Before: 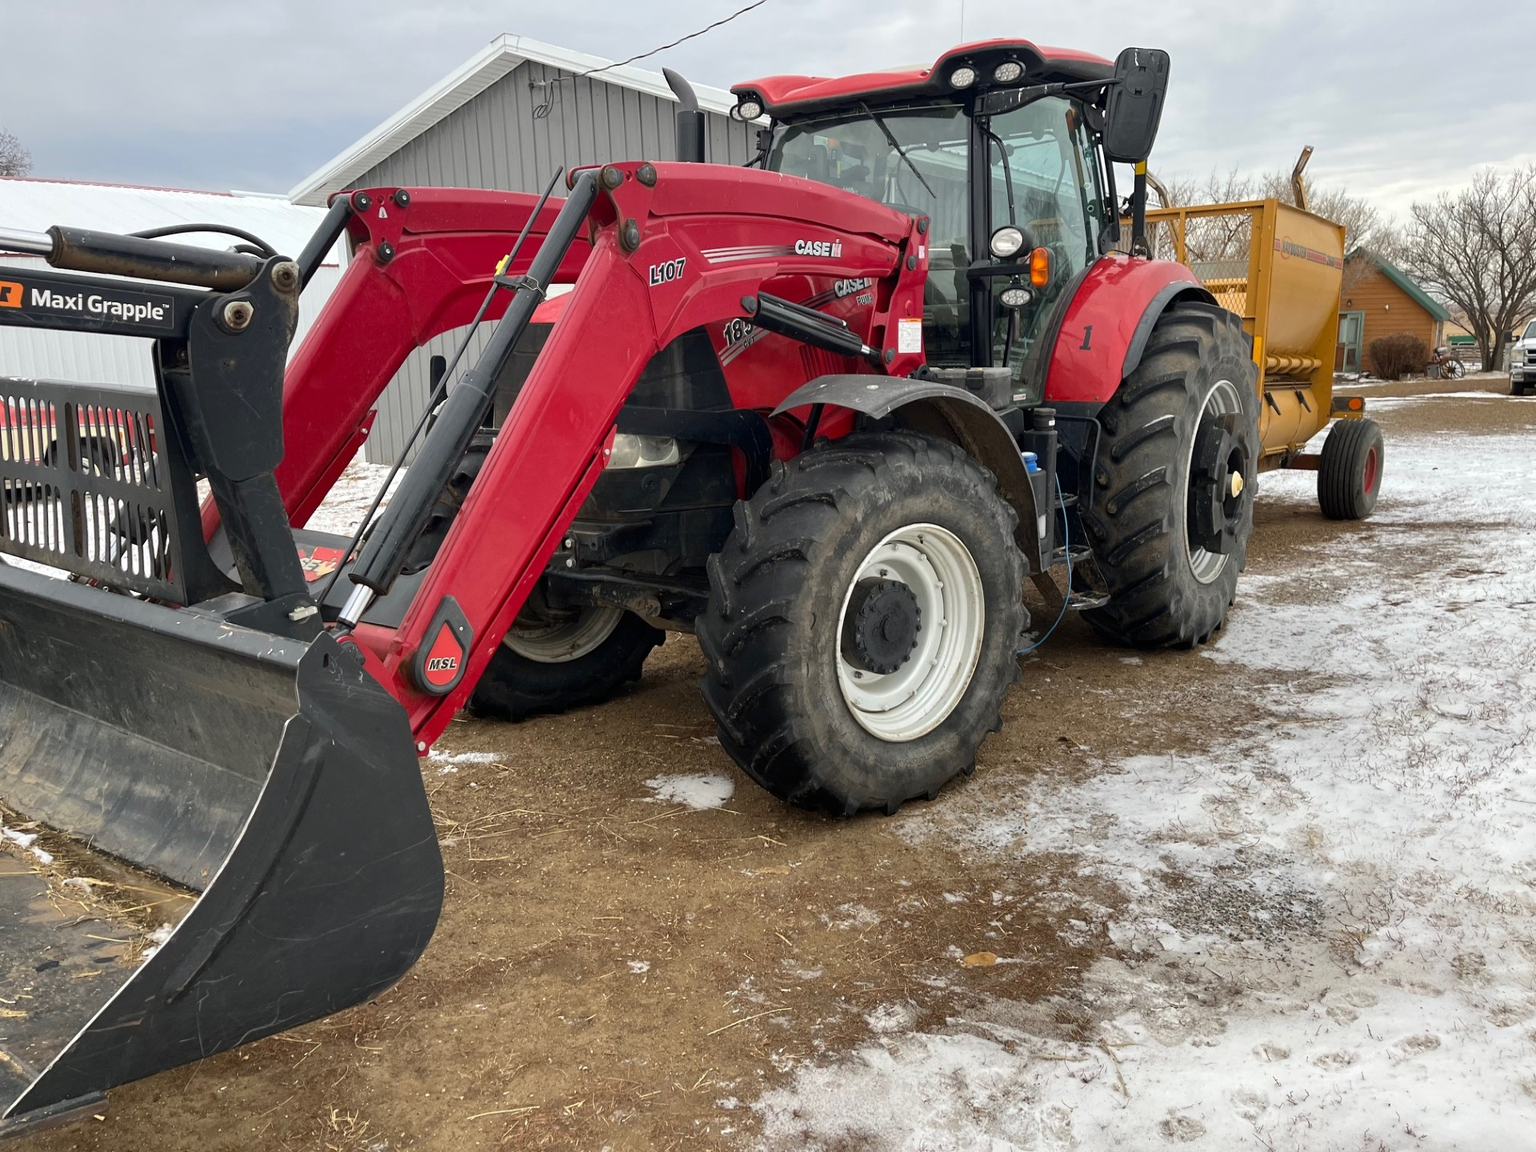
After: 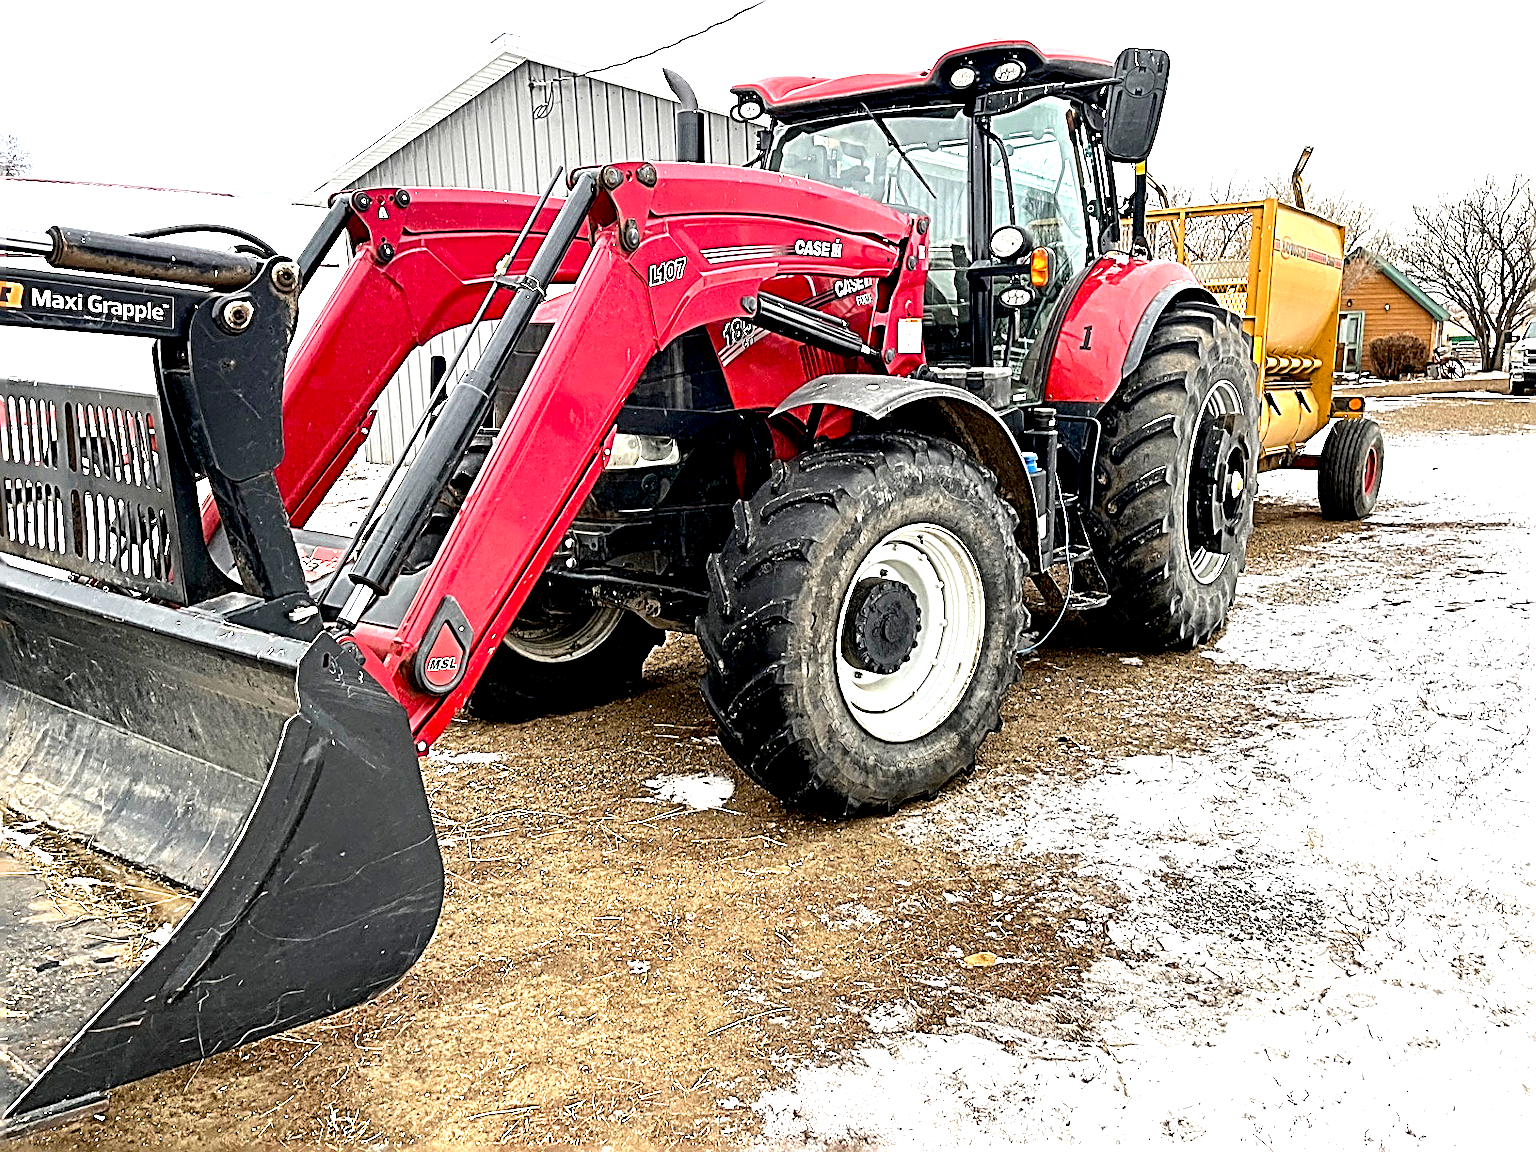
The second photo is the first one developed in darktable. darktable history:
exposure: black level correction 0.011, exposure 1.088 EV, compensate exposure bias true, compensate highlight preservation false
sharpen: radius 3.158, amount 1.731
tone equalizer: -8 EV -0.417 EV, -7 EV -0.389 EV, -6 EV -0.333 EV, -5 EV -0.222 EV, -3 EV 0.222 EV, -2 EV 0.333 EV, -1 EV 0.389 EV, +0 EV 0.417 EV, edges refinement/feathering 500, mask exposure compensation -1.25 EV, preserve details no
